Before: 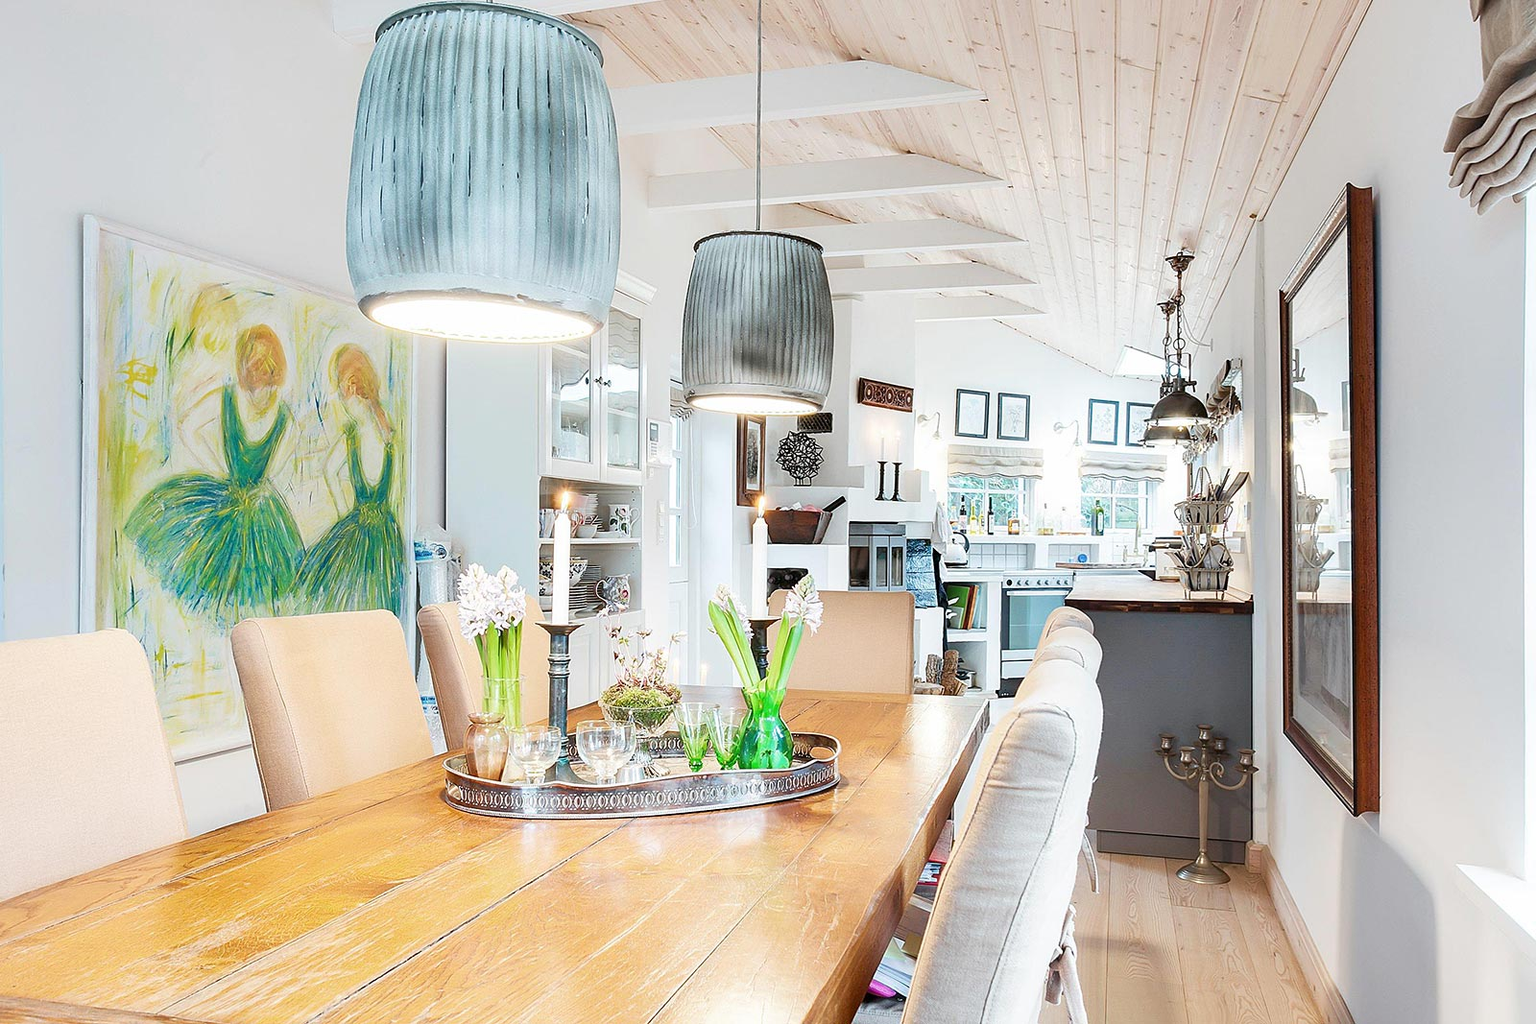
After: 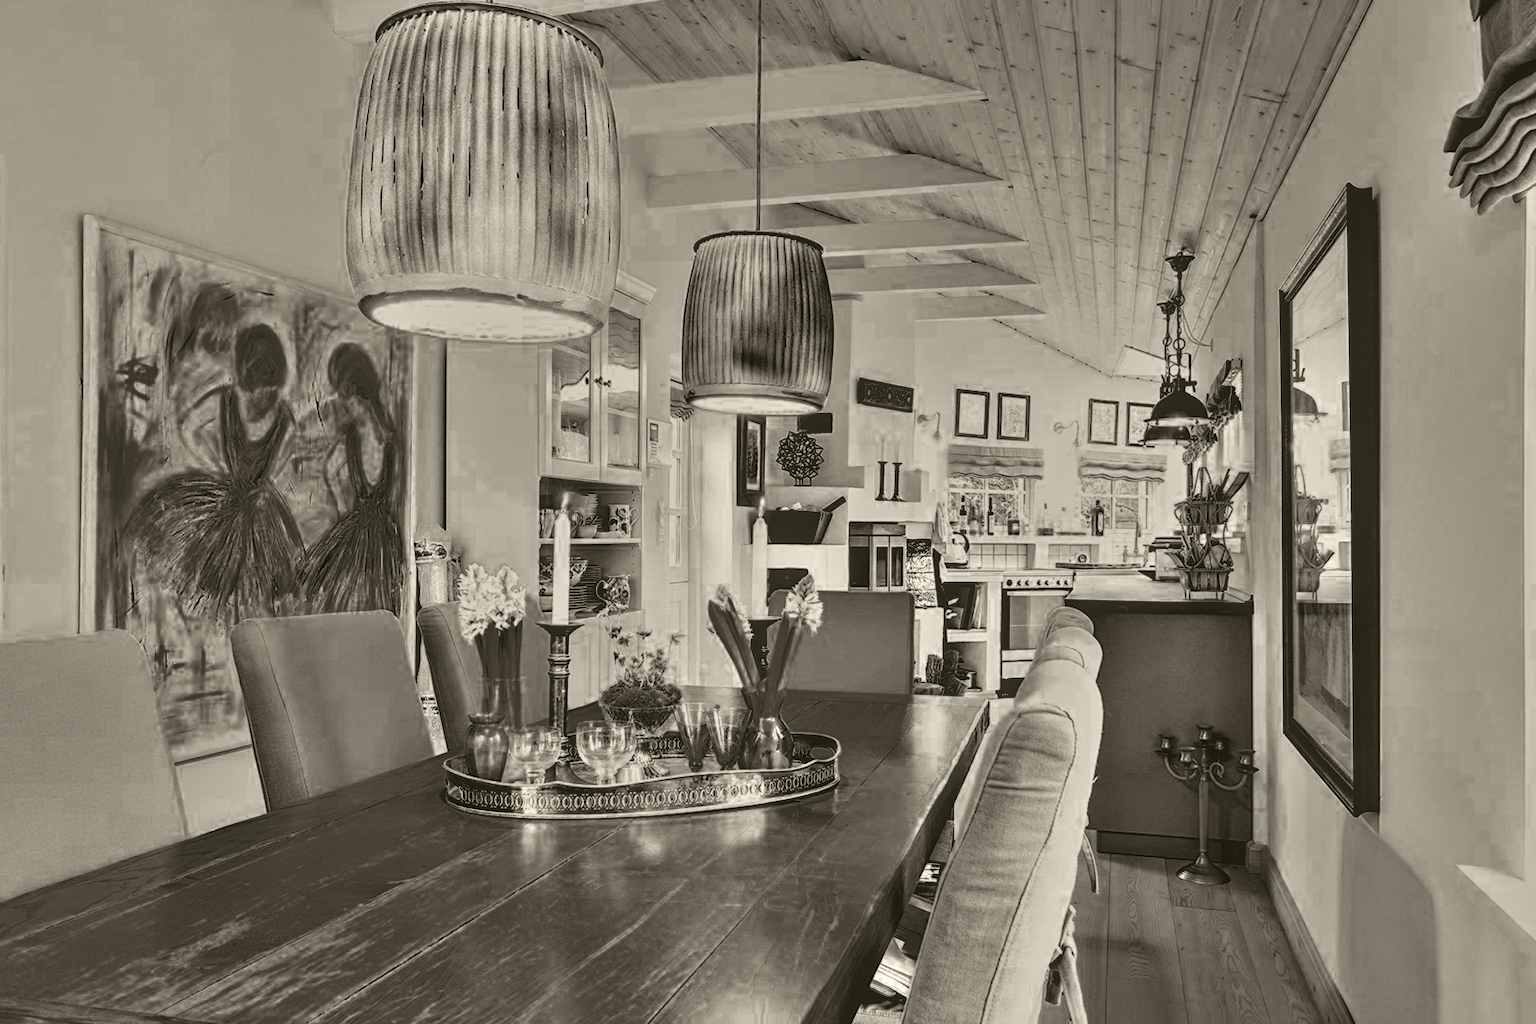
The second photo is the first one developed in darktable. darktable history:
local contrast: detail 130%
color balance rgb: linear chroma grading › global chroma 15%, perceptual saturation grading › global saturation 30%
color zones: curves: ch0 [(0.287, 0.048) (0.493, 0.484) (0.737, 0.816)]; ch1 [(0, 0) (0.143, 0) (0.286, 0) (0.429, 0) (0.571, 0) (0.714, 0) (0.857, 0)]
contrast equalizer: octaves 7, y [[0.48, 0.654, 0.731, 0.706, 0.772, 0.382], [0.55 ×6], [0 ×6], [0 ×6], [0 ×6]] | blend: blend mode normal, opacity 100%; mask: uniform (no mask)
colorize: hue 41.44°, saturation 22%, source mix 60%, lightness 10.61%
